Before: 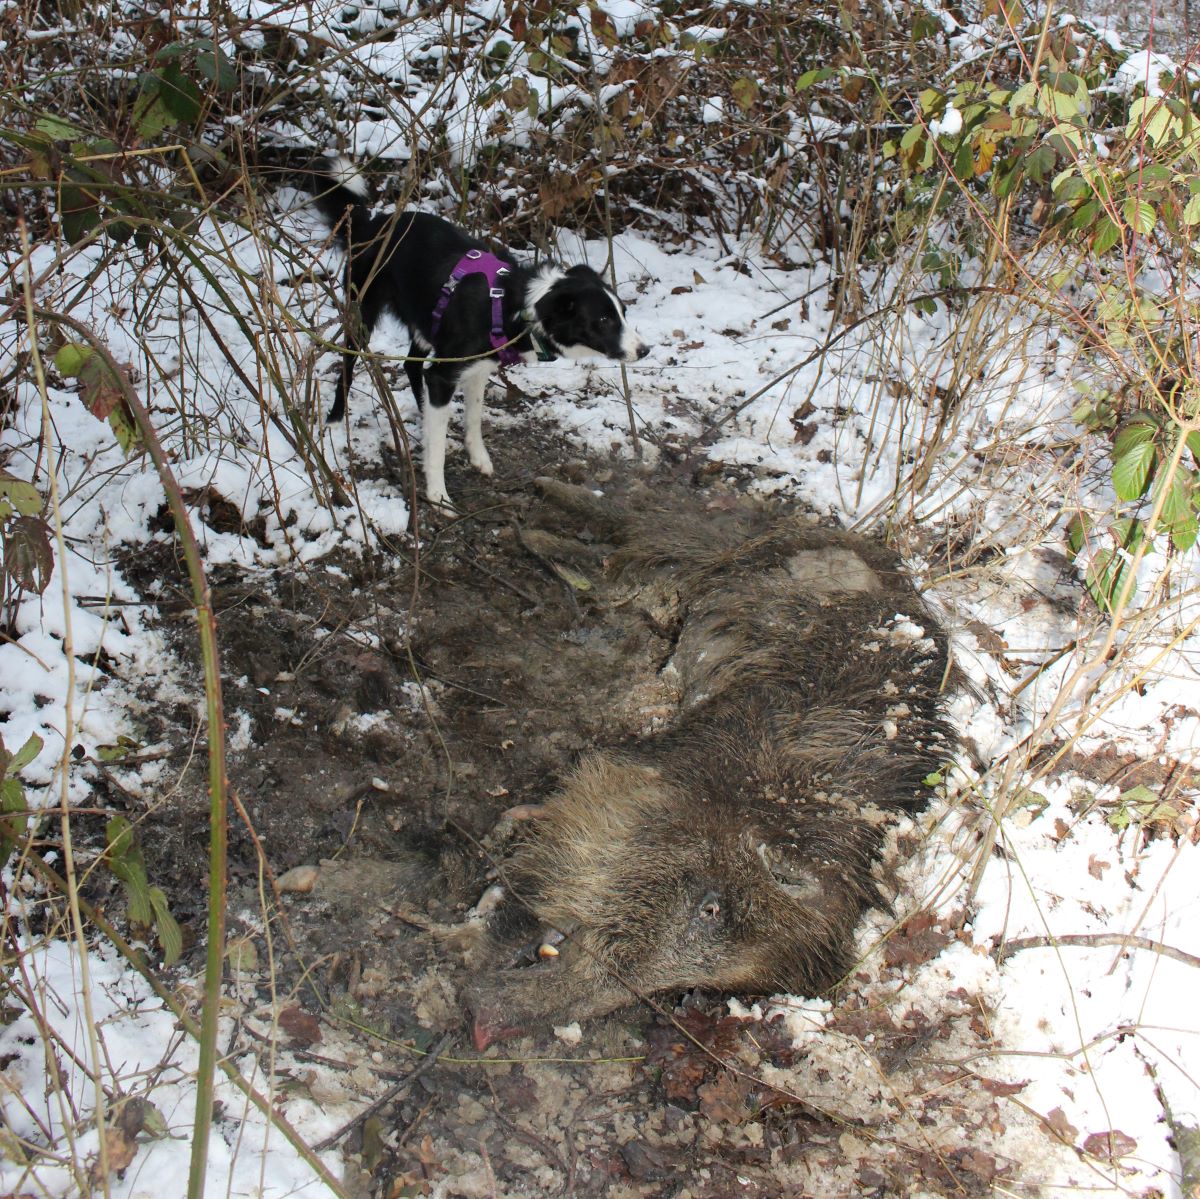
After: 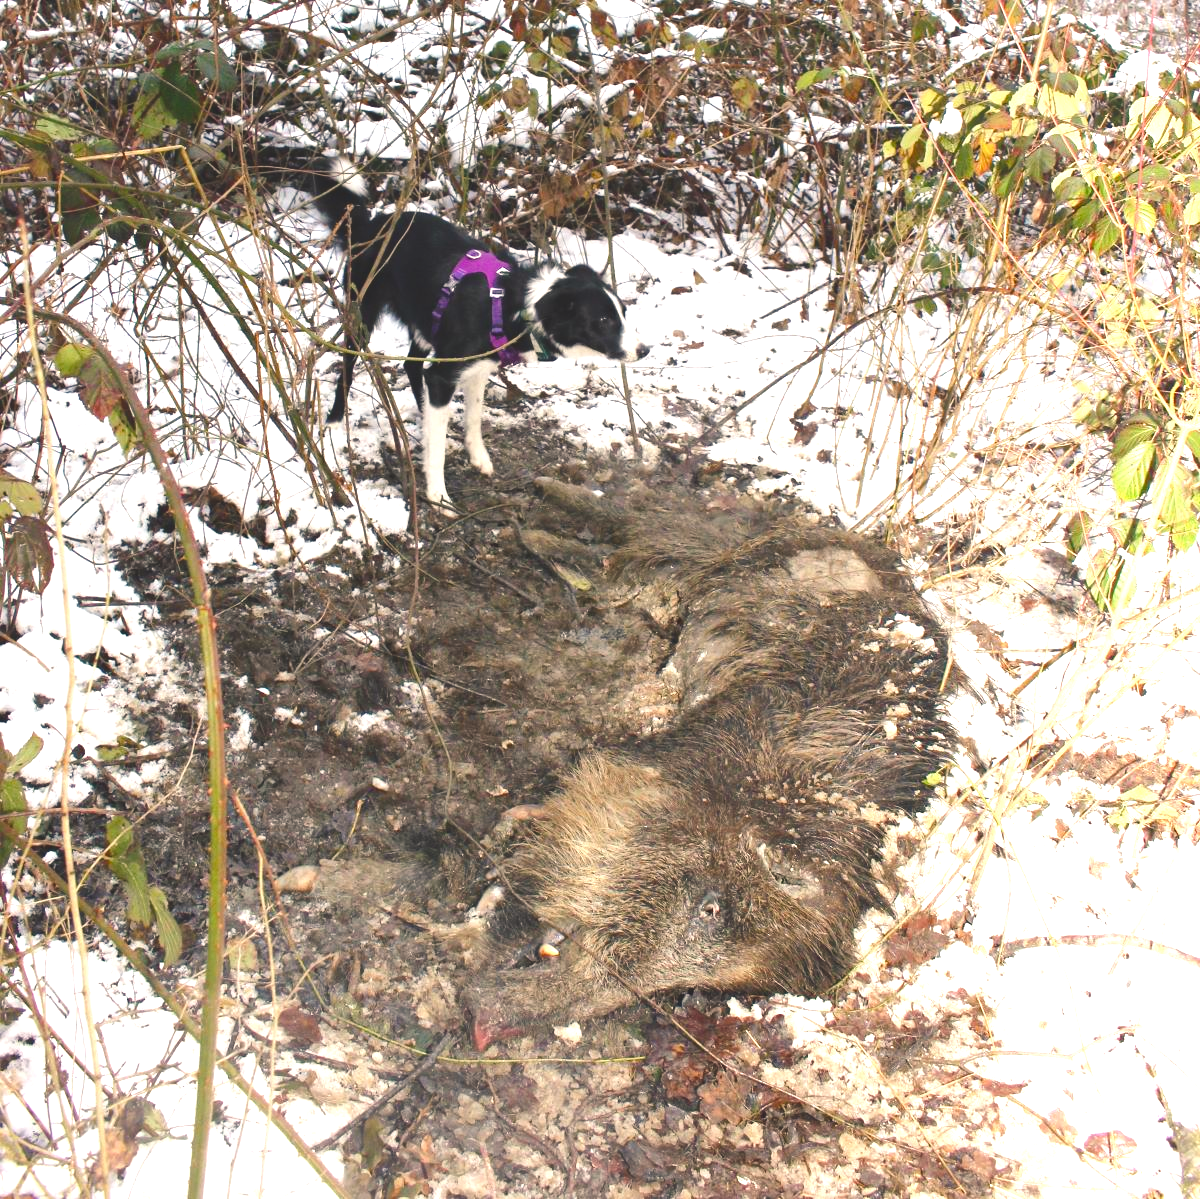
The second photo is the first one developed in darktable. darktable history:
exposure: black level correction 0, exposure 1.1 EV, compensate exposure bias true, compensate highlight preservation false
local contrast: mode bilateral grid, contrast 20, coarseness 50, detail 120%, midtone range 0.2
color balance rgb: shadows lift › chroma 2%, shadows lift › hue 247.2°, power › chroma 0.3%, power › hue 25.2°, highlights gain › chroma 3%, highlights gain › hue 60°, global offset › luminance 2%, perceptual saturation grading › global saturation 20%, perceptual saturation grading › highlights -20%, perceptual saturation grading › shadows 30%
